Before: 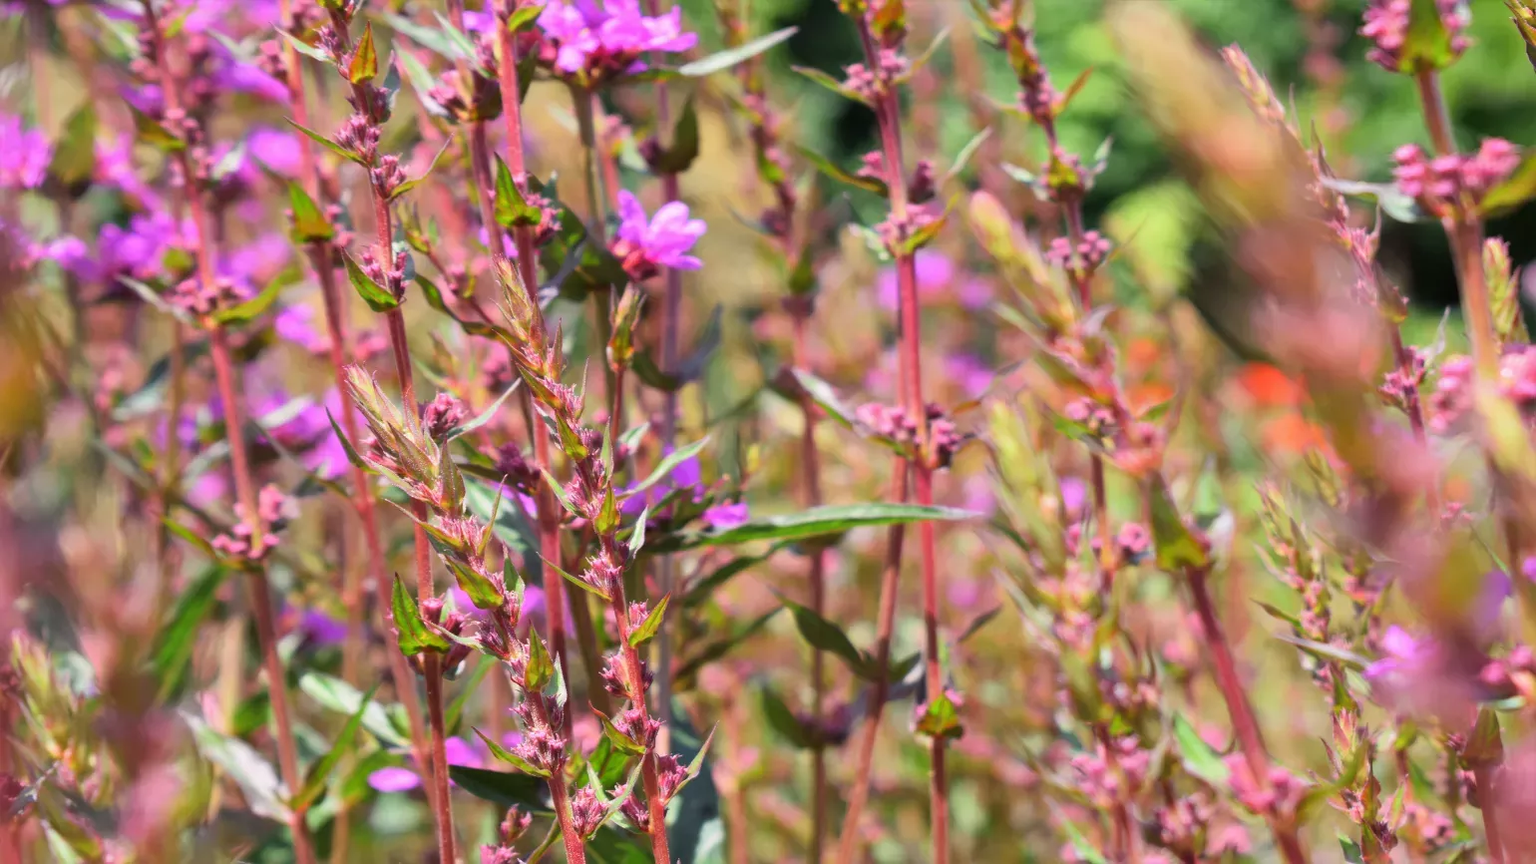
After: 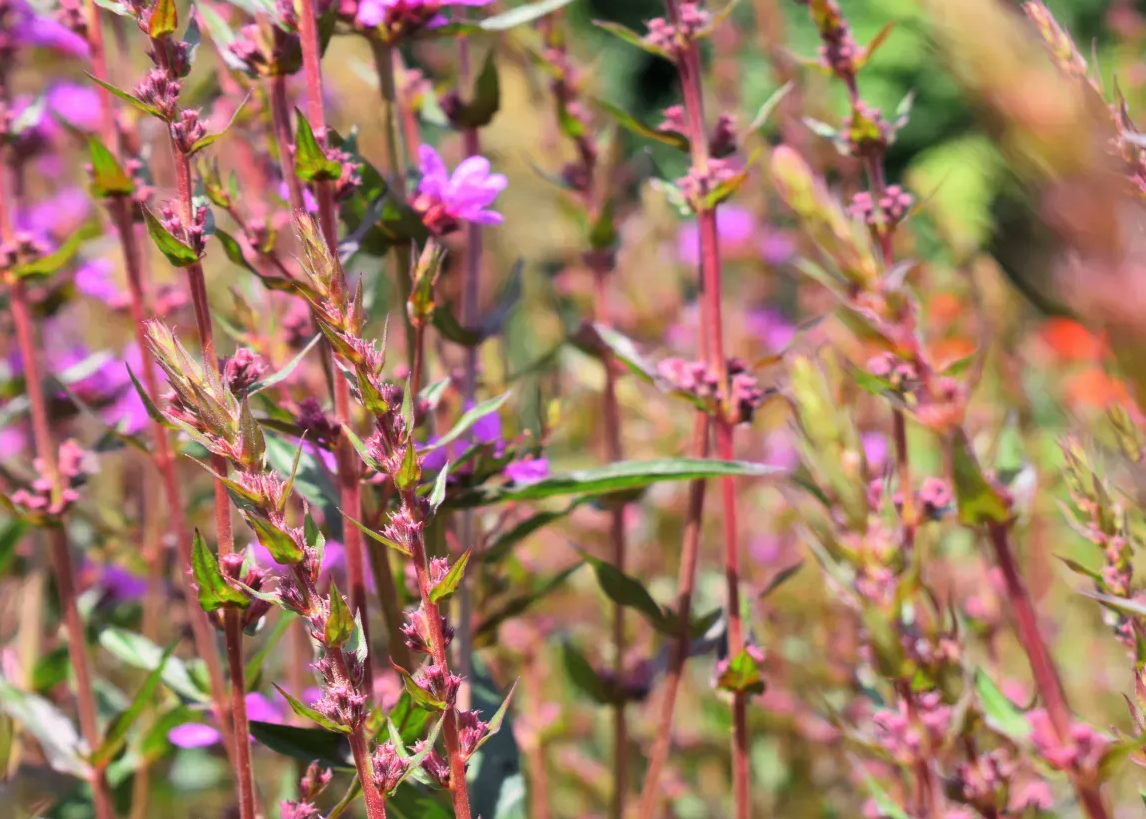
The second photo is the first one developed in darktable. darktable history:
levels: levels [0.026, 0.507, 0.987]
crop and rotate: left 13.059%, top 5.412%, right 12.523%
